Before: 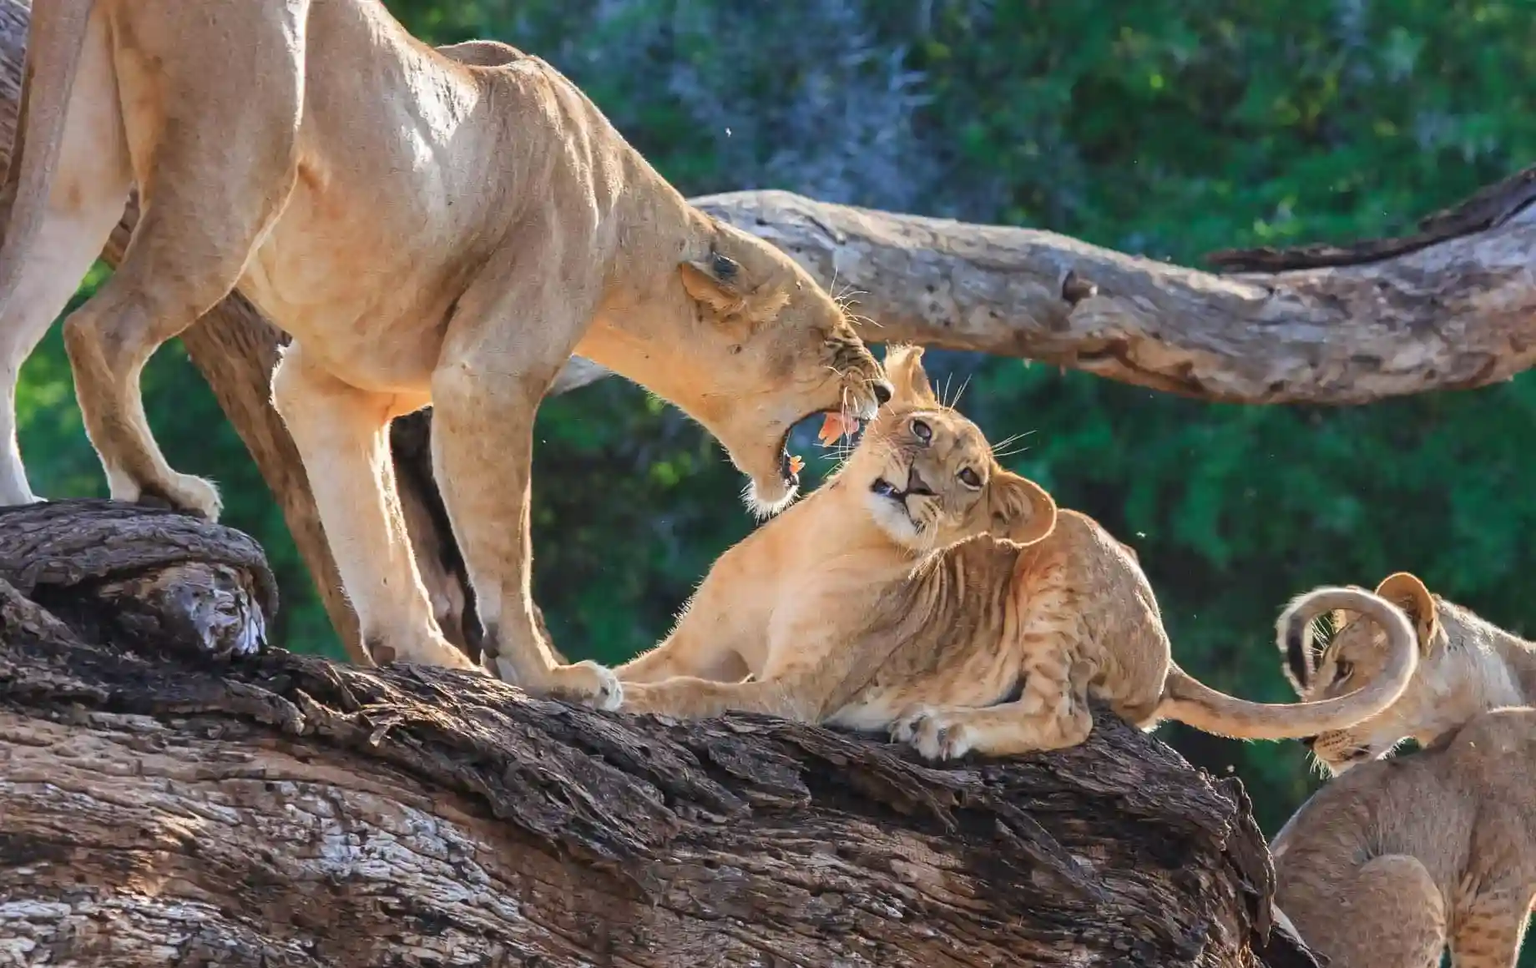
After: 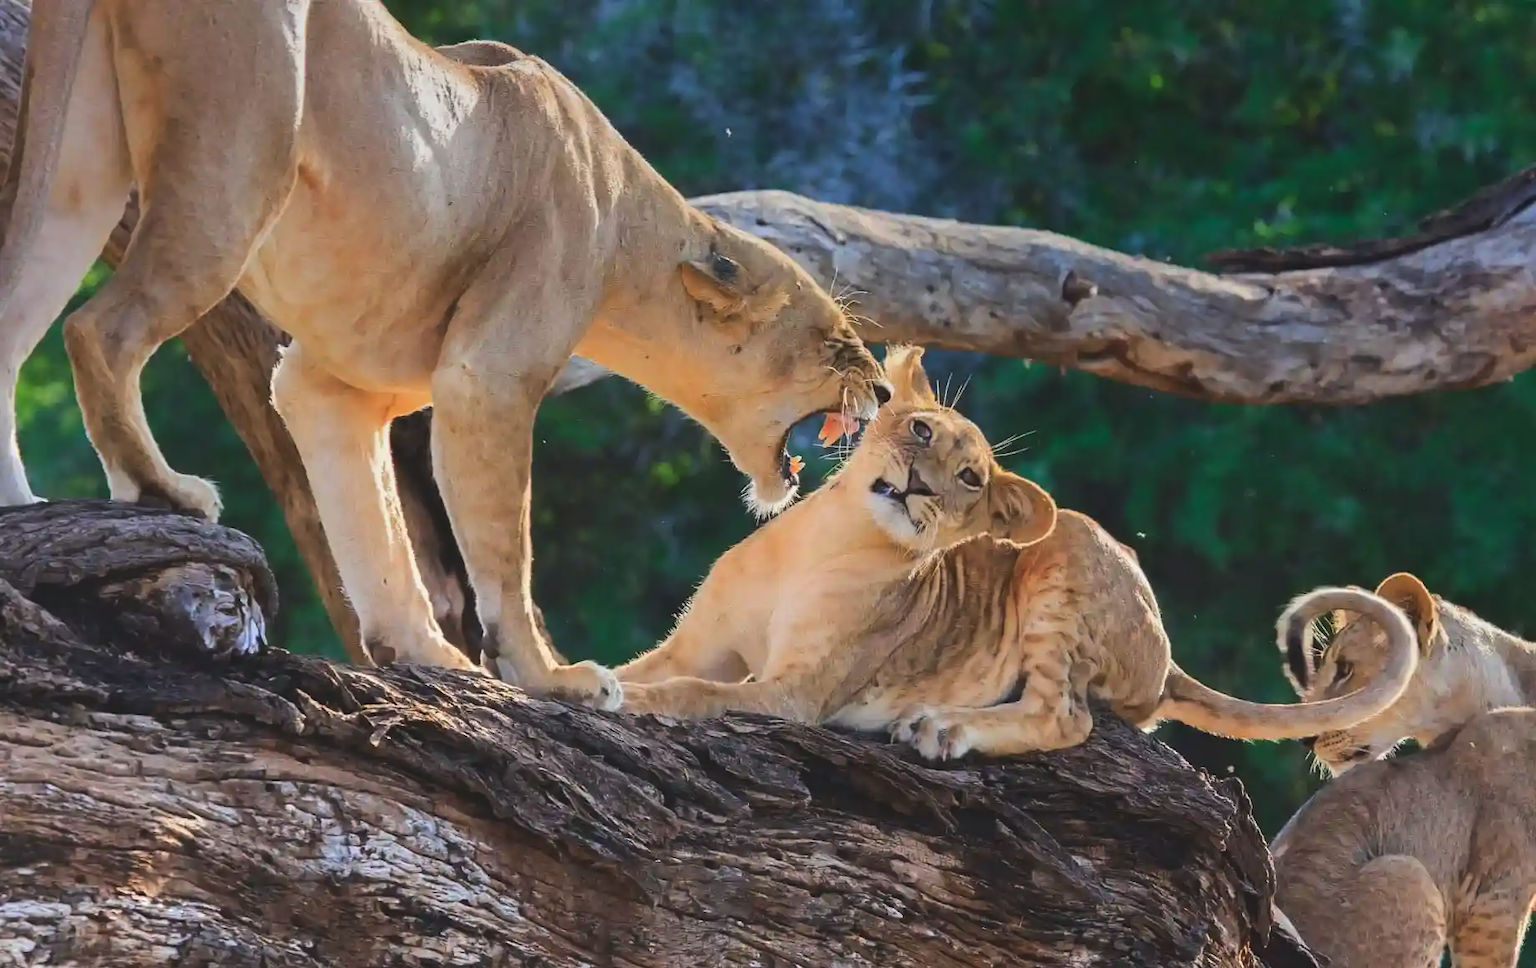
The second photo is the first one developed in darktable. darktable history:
local contrast: detail 70%
tone equalizer: -8 EV -0.75 EV, -7 EV -0.7 EV, -6 EV -0.6 EV, -5 EV -0.4 EV, -3 EV 0.4 EV, -2 EV 0.6 EV, -1 EV 0.7 EV, +0 EV 0.75 EV, edges refinement/feathering 500, mask exposure compensation -1.57 EV, preserve details no
graduated density: on, module defaults
